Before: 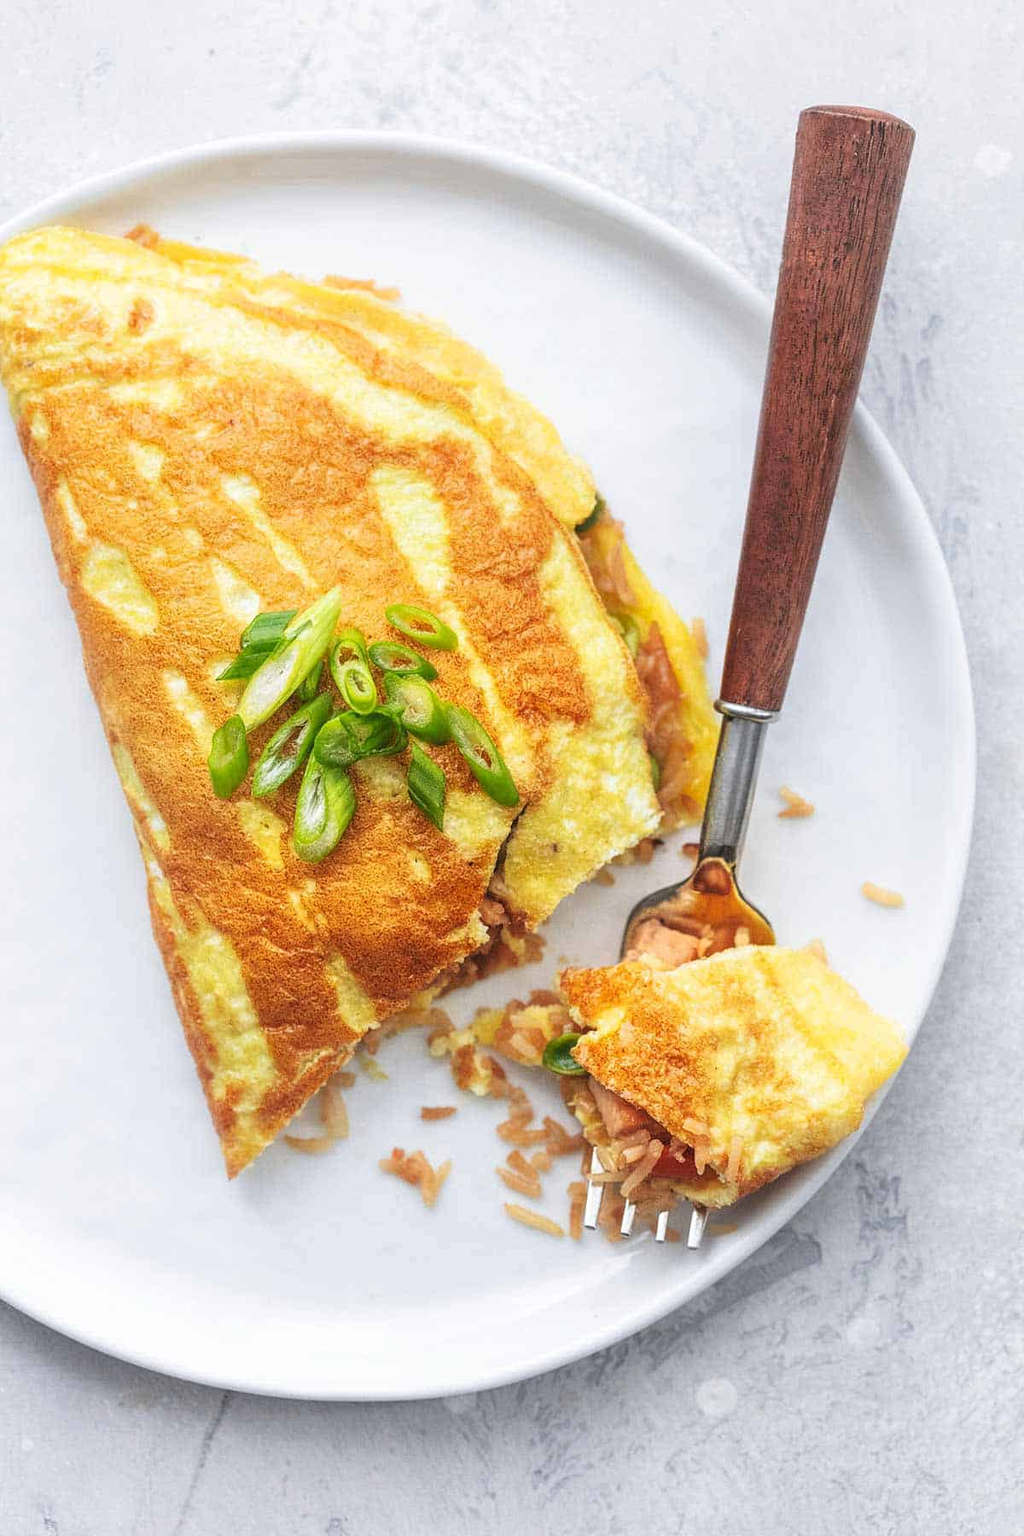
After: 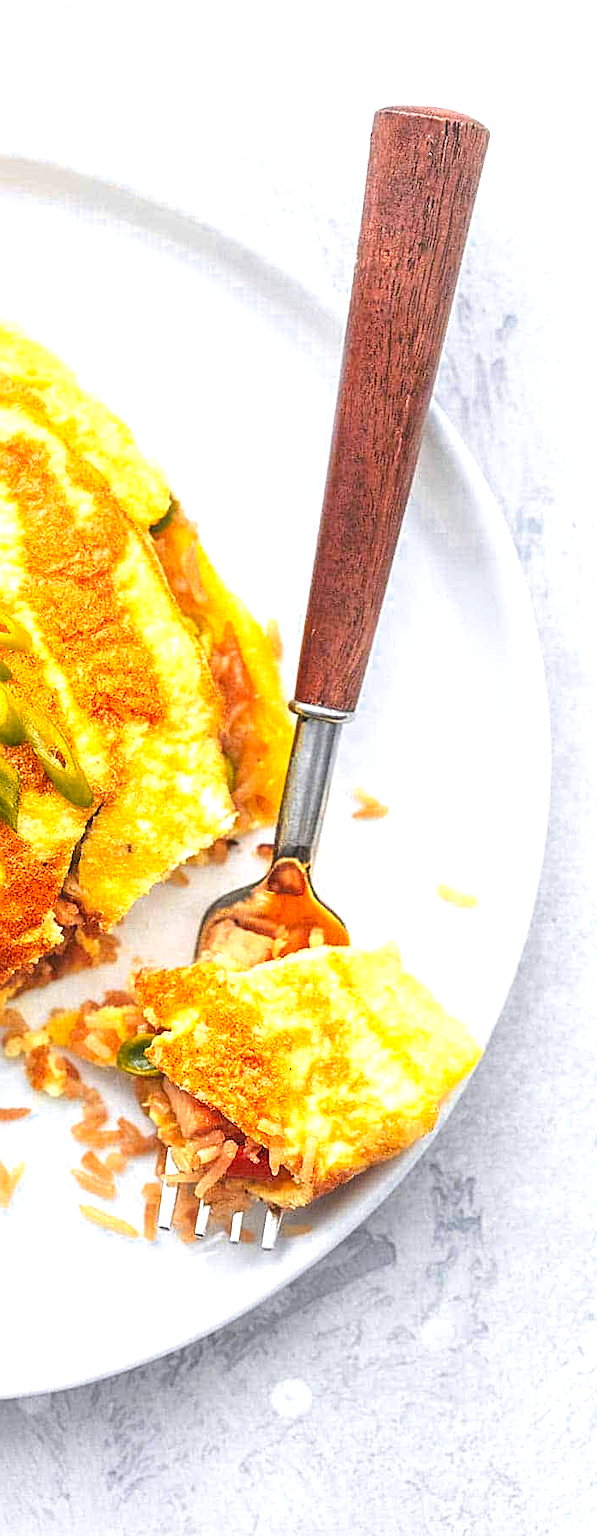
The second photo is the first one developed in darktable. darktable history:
exposure: black level correction 0, exposure 0.692 EV, compensate highlight preservation false
sharpen: on, module defaults
crop: left 41.663%
color zones: curves: ch0 [(0, 0.499) (0.143, 0.5) (0.286, 0.5) (0.429, 0.476) (0.571, 0.284) (0.714, 0.243) (0.857, 0.449) (1, 0.499)]; ch1 [(0, 0.532) (0.143, 0.645) (0.286, 0.696) (0.429, 0.211) (0.571, 0.504) (0.714, 0.493) (0.857, 0.495) (1, 0.532)]; ch2 [(0, 0.5) (0.143, 0.5) (0.286, 0.427) (0.429, 0.324) (0.571, 0.5) (0.714, 0.5) (0.857, 0.5) (1, 0.5)]
